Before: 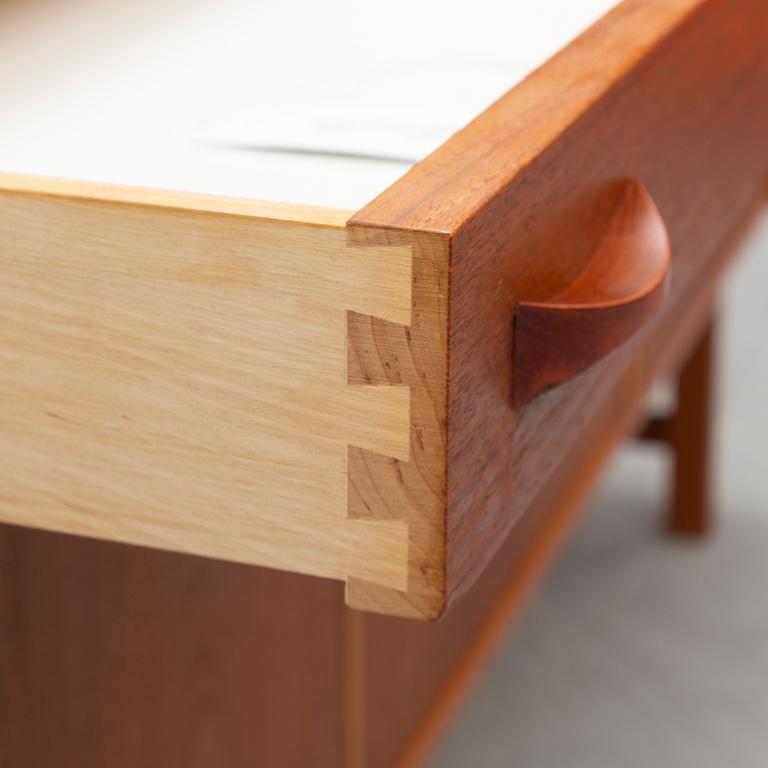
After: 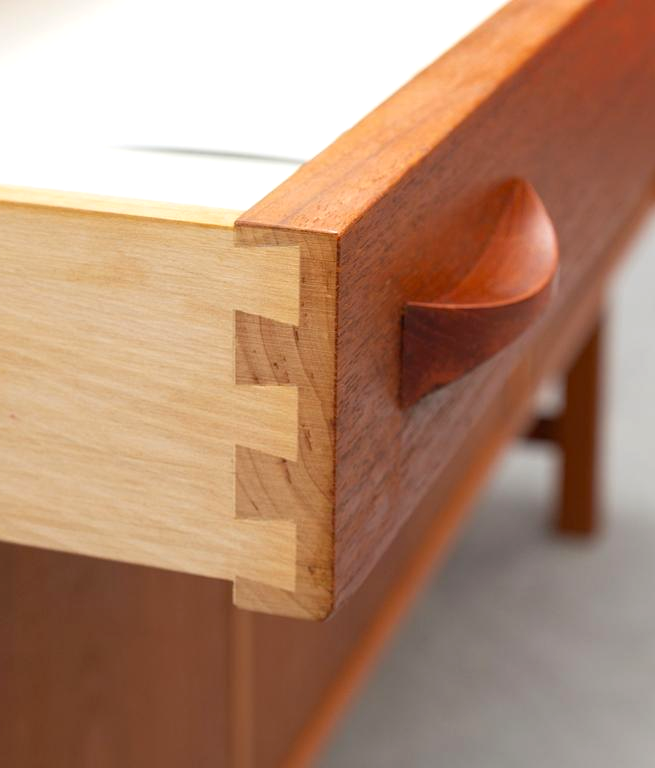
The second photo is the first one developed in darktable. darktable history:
exposure: exposure 0.197 EV, compensate highlight preservation false
haze removal: strength 0.101, compatibility mode true, adaptive false
crop and rotate: left 14.642%
